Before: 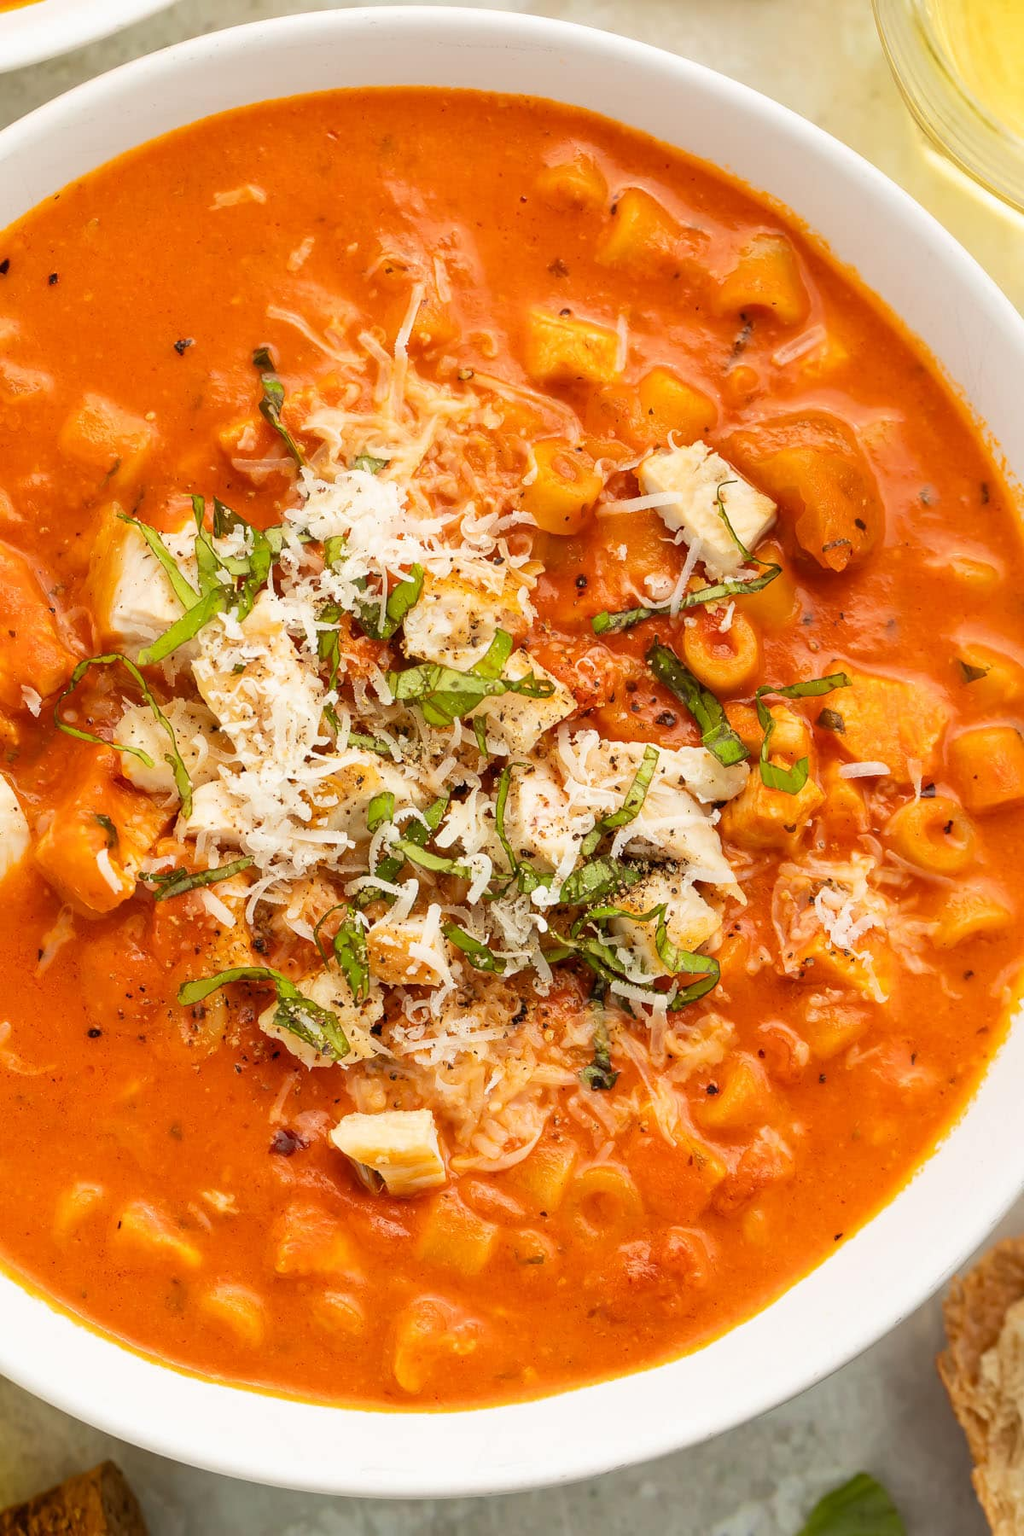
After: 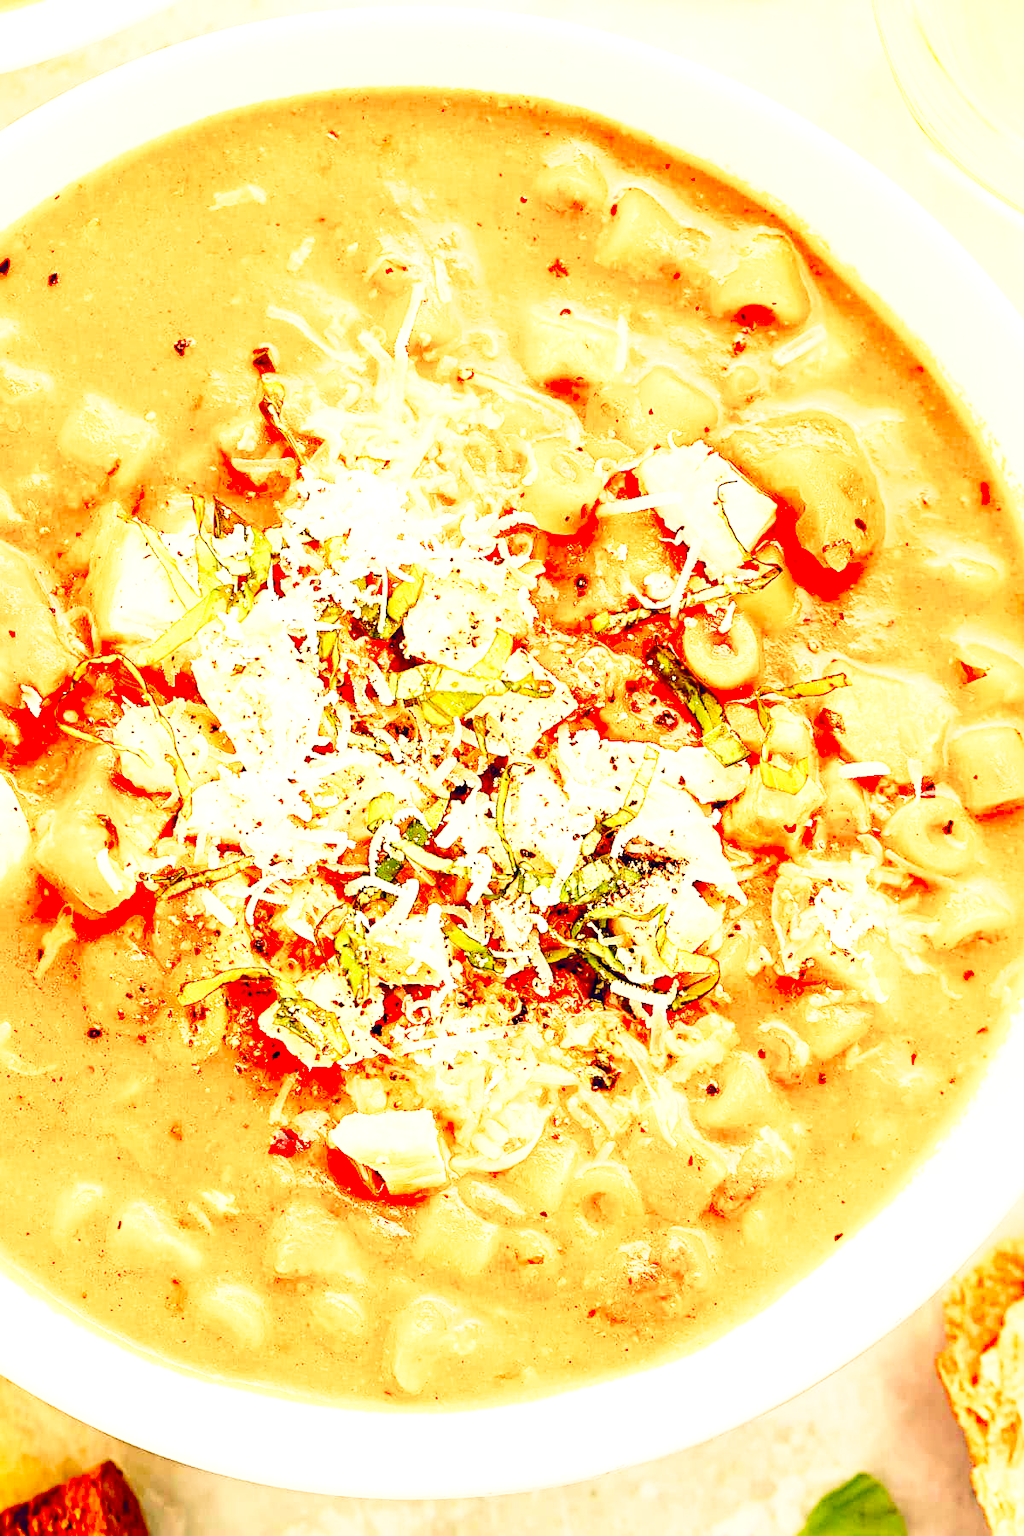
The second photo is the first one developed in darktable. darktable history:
base curve: curves: ch0 [(0, 0) (0.028, 0.03) (0.121, 0.232) (0.46, 0.748) (0.859, 0.968) (1, 1)], preserve colors none
white balance: red 1.029, blue 0.92
sharpen: radius 2.767
color balance rgb: highlights gain › chroma 2.94%, highlights gain › hue 60.57°, global offset › chroma 0.25%, global offset › hue 256.52°, perceptual saturation grading › global saturation 20%, perceptual saturation grading › highlights -50%, perceptual saturation grading › shadows 30%, contrast 15%
velvia: on, module defaults
exposure: black level correction 0, exposure 0.9 EV, compensate highlight preservation false
contrast brightness saturation: contrast 0.26, brightness 0.02, saturation 0.87
